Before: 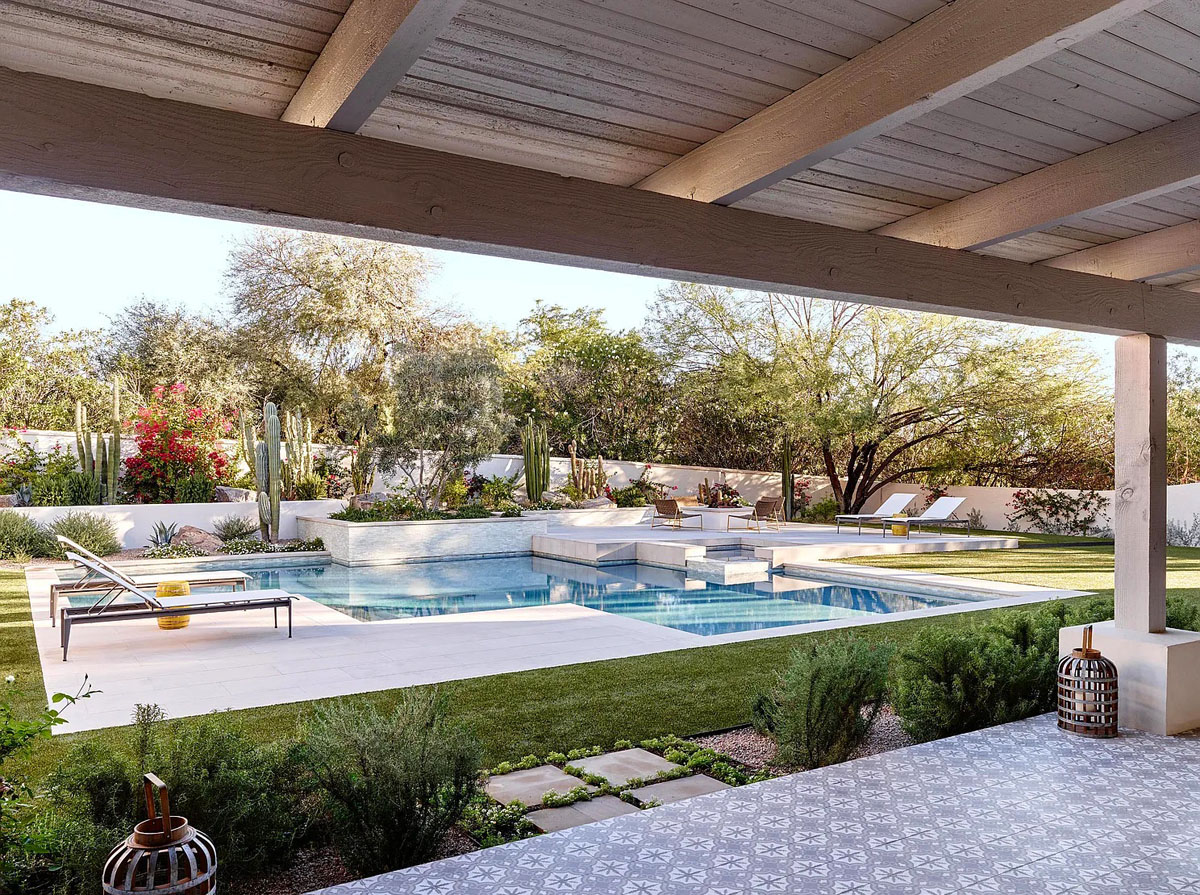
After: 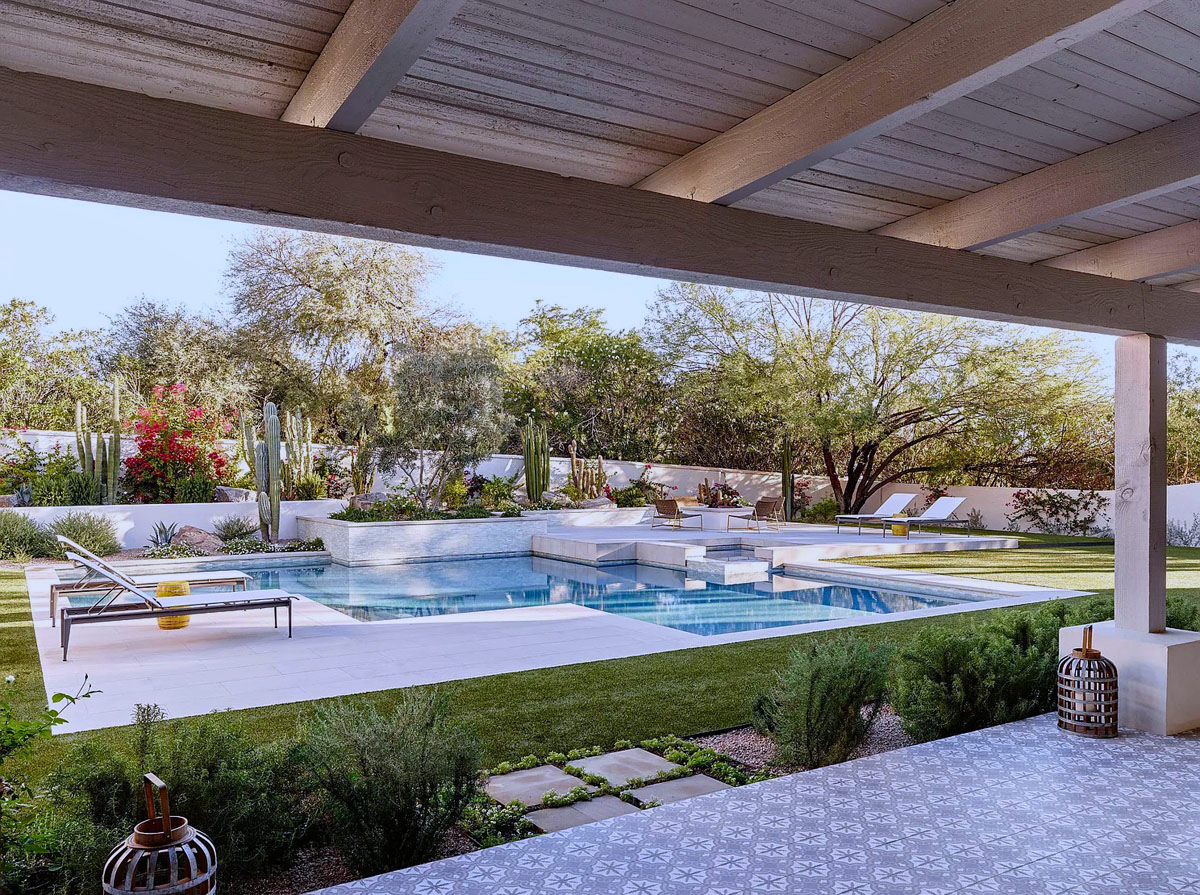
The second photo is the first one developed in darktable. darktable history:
white balance: red 0.967, blue 1.119, emerald 0.756
shadows and highlights: radius 121.13, shadows 21.4, white point adjustment -9.72, highlights -14.39, soften with gaussian
